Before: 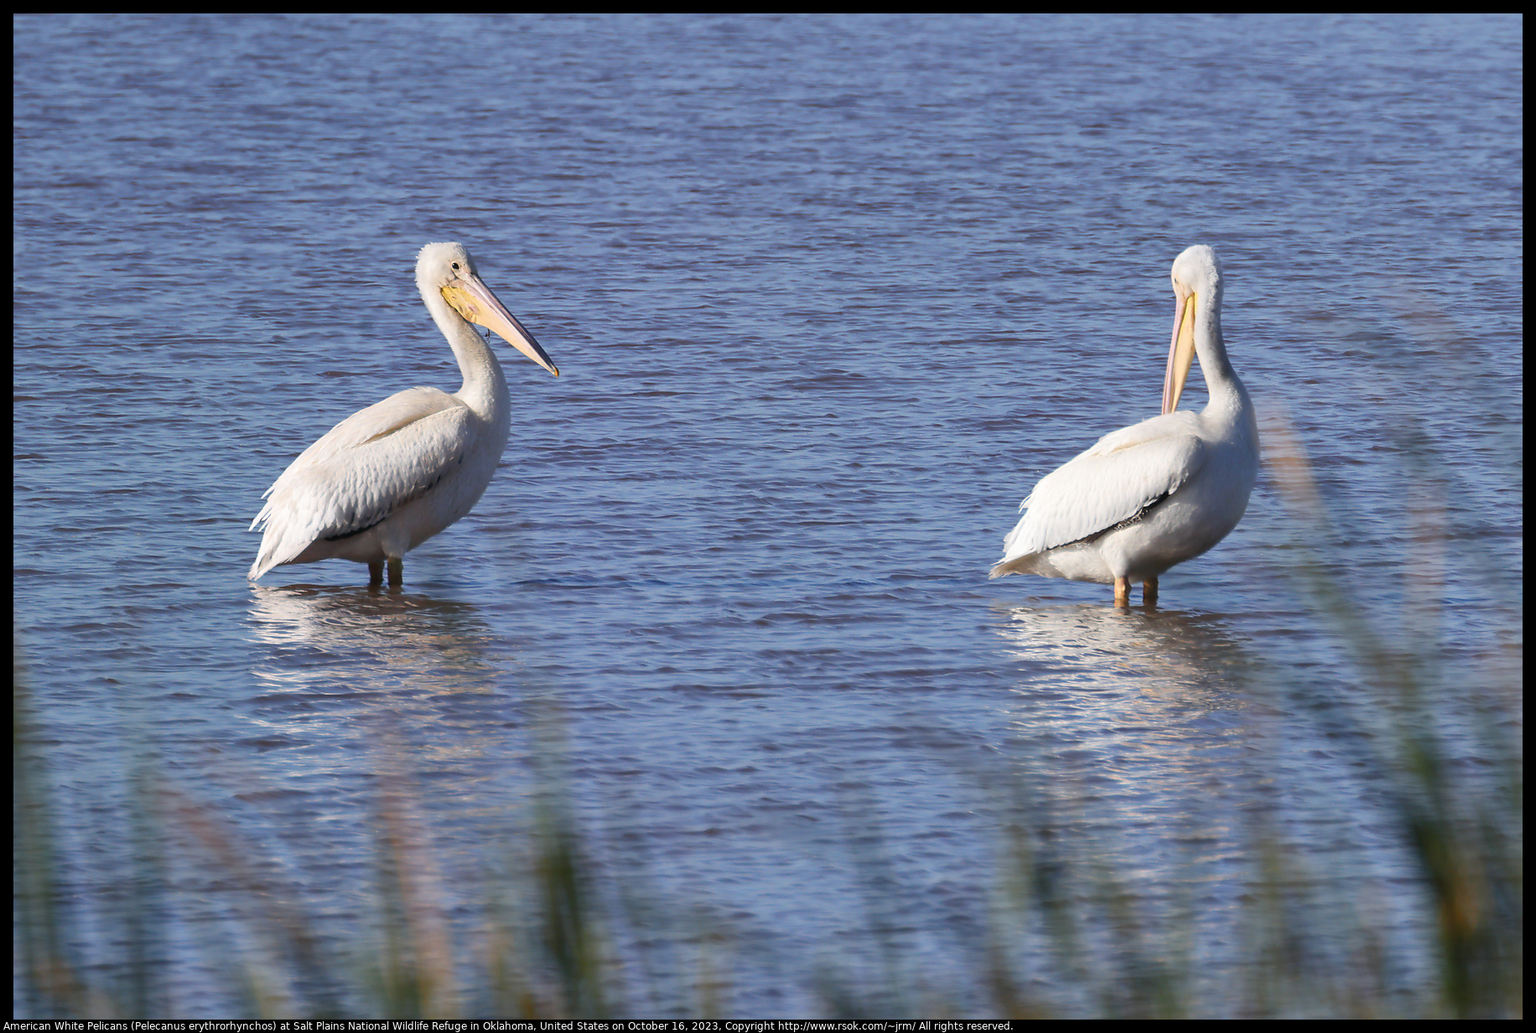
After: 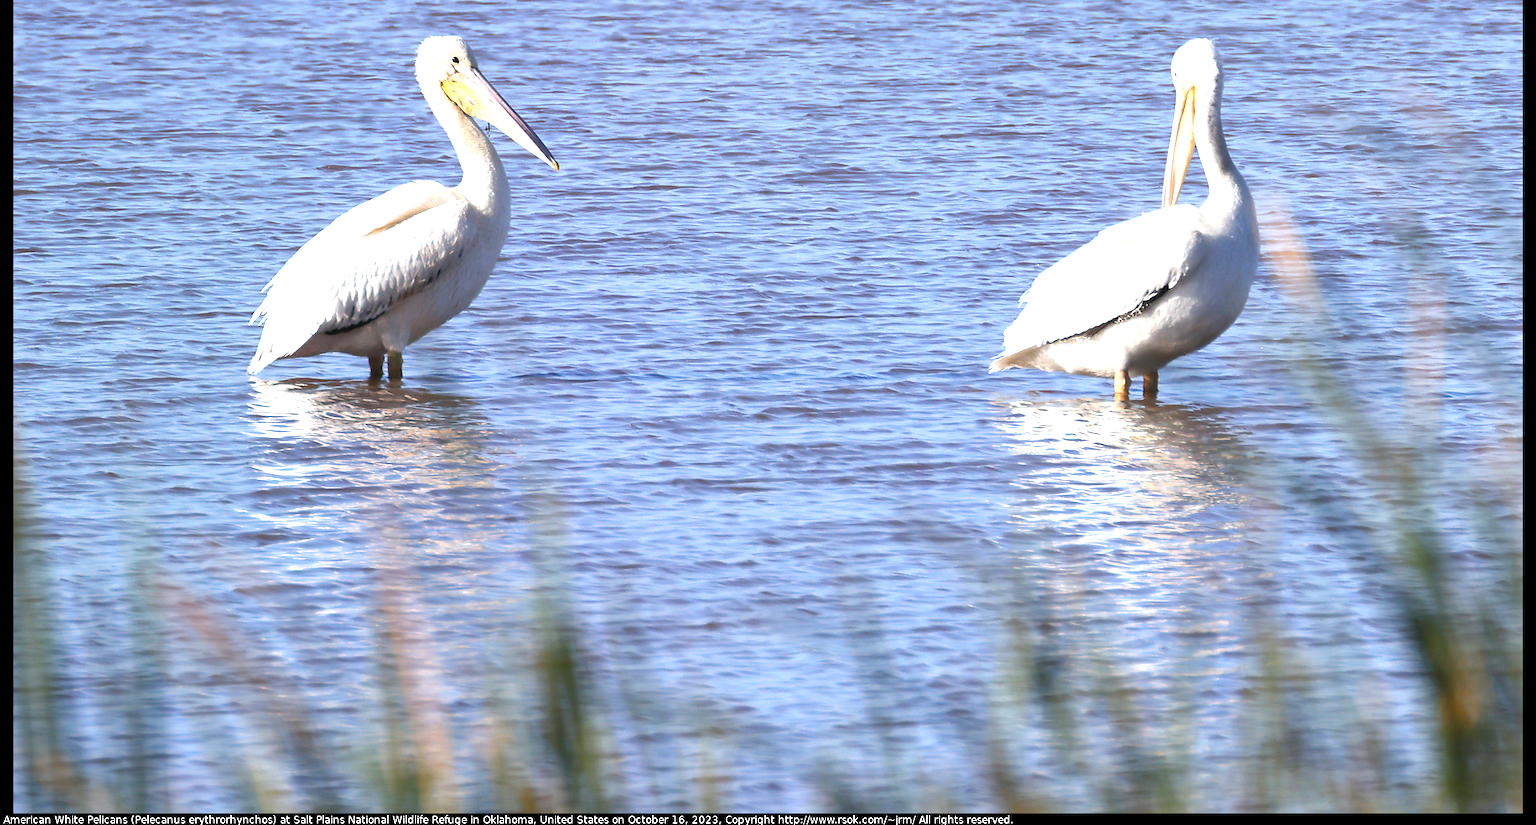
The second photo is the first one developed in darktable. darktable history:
exposure: black level correction 0.001, exposure 0.5 EV, compensate exposure bias true, compensate highlight preservation false
crop and rotate: top 19.998%
